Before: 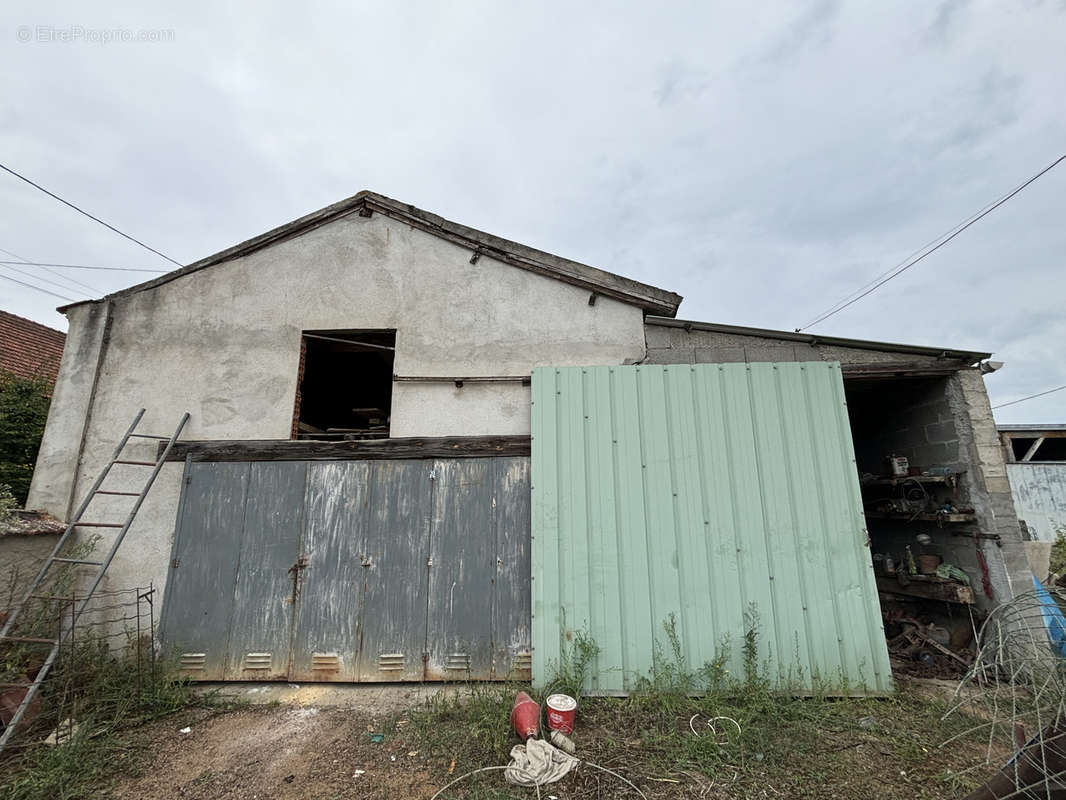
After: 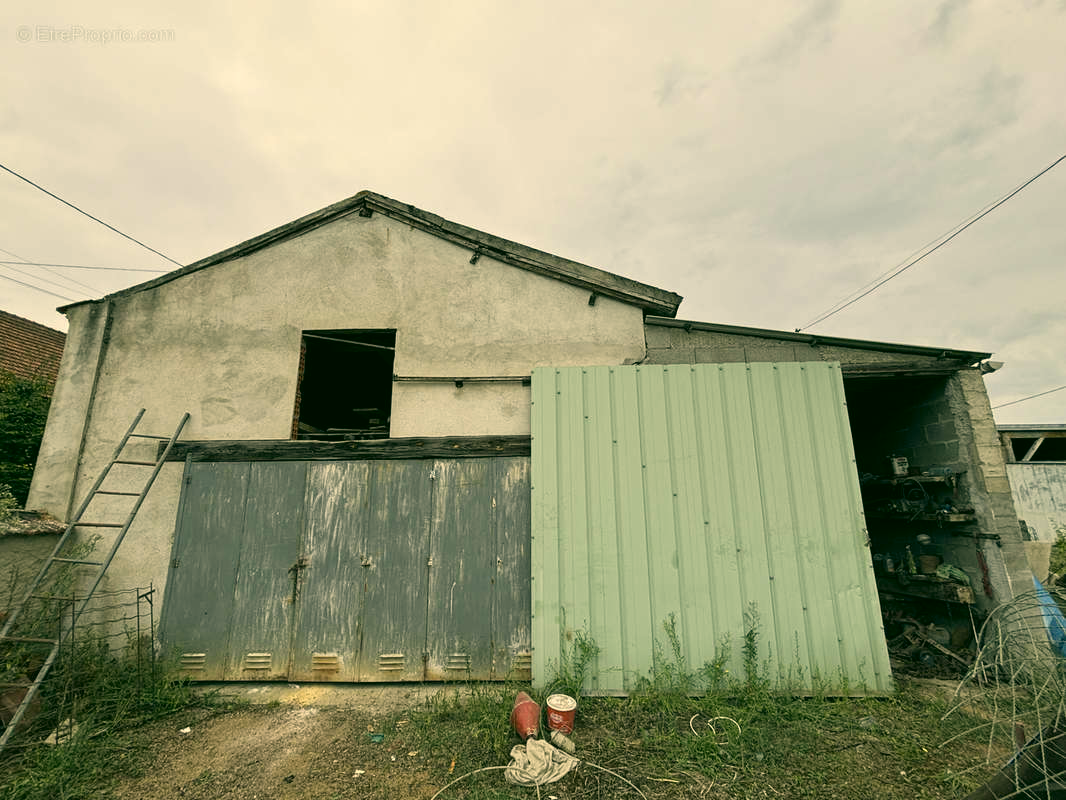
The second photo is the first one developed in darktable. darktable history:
color correction: highlights a* 5.08, highlights b* 25.04, shadows a* -16.36, shadows b* 3.75
